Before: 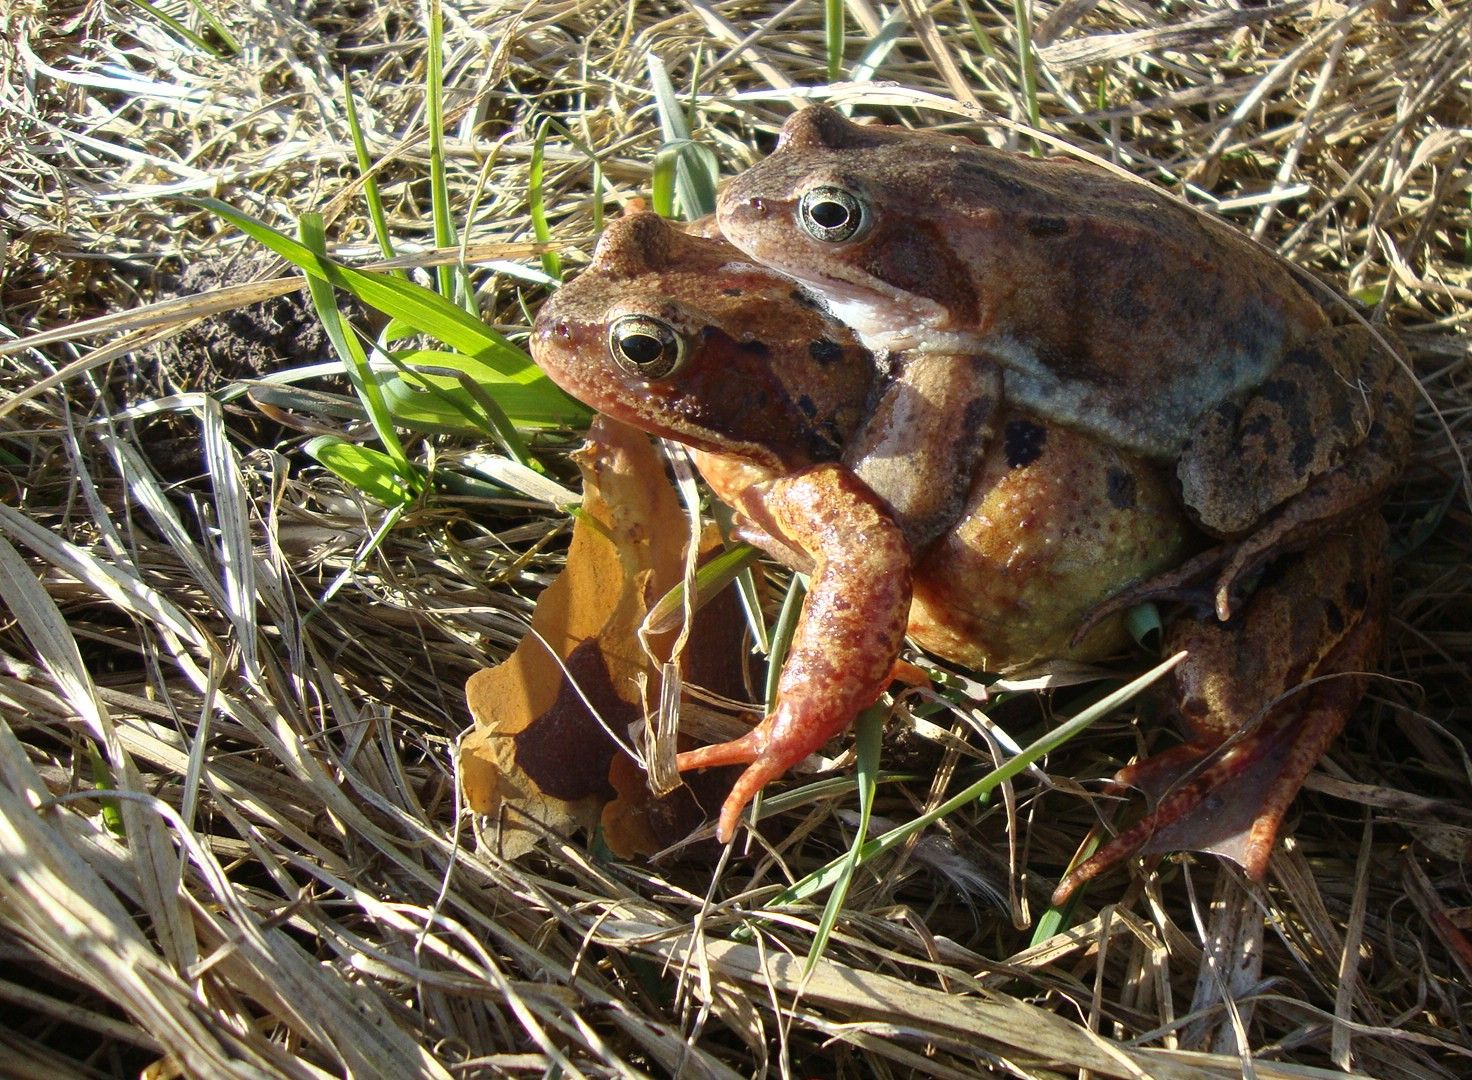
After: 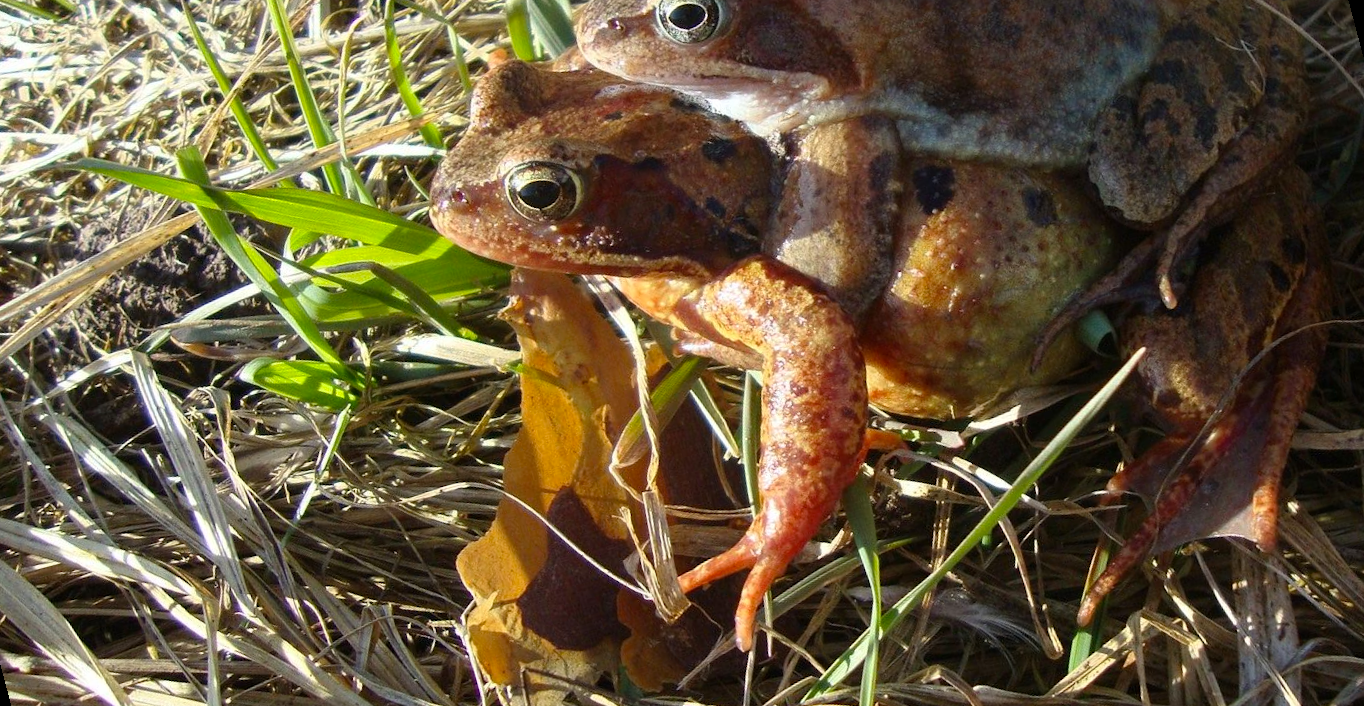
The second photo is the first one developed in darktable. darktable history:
rotate and perspective: rotation -14.8°, crop left 0.1, crop right 0.903, crop top 0.25, crop bottom 0.748
color balance: output saturation 110%
